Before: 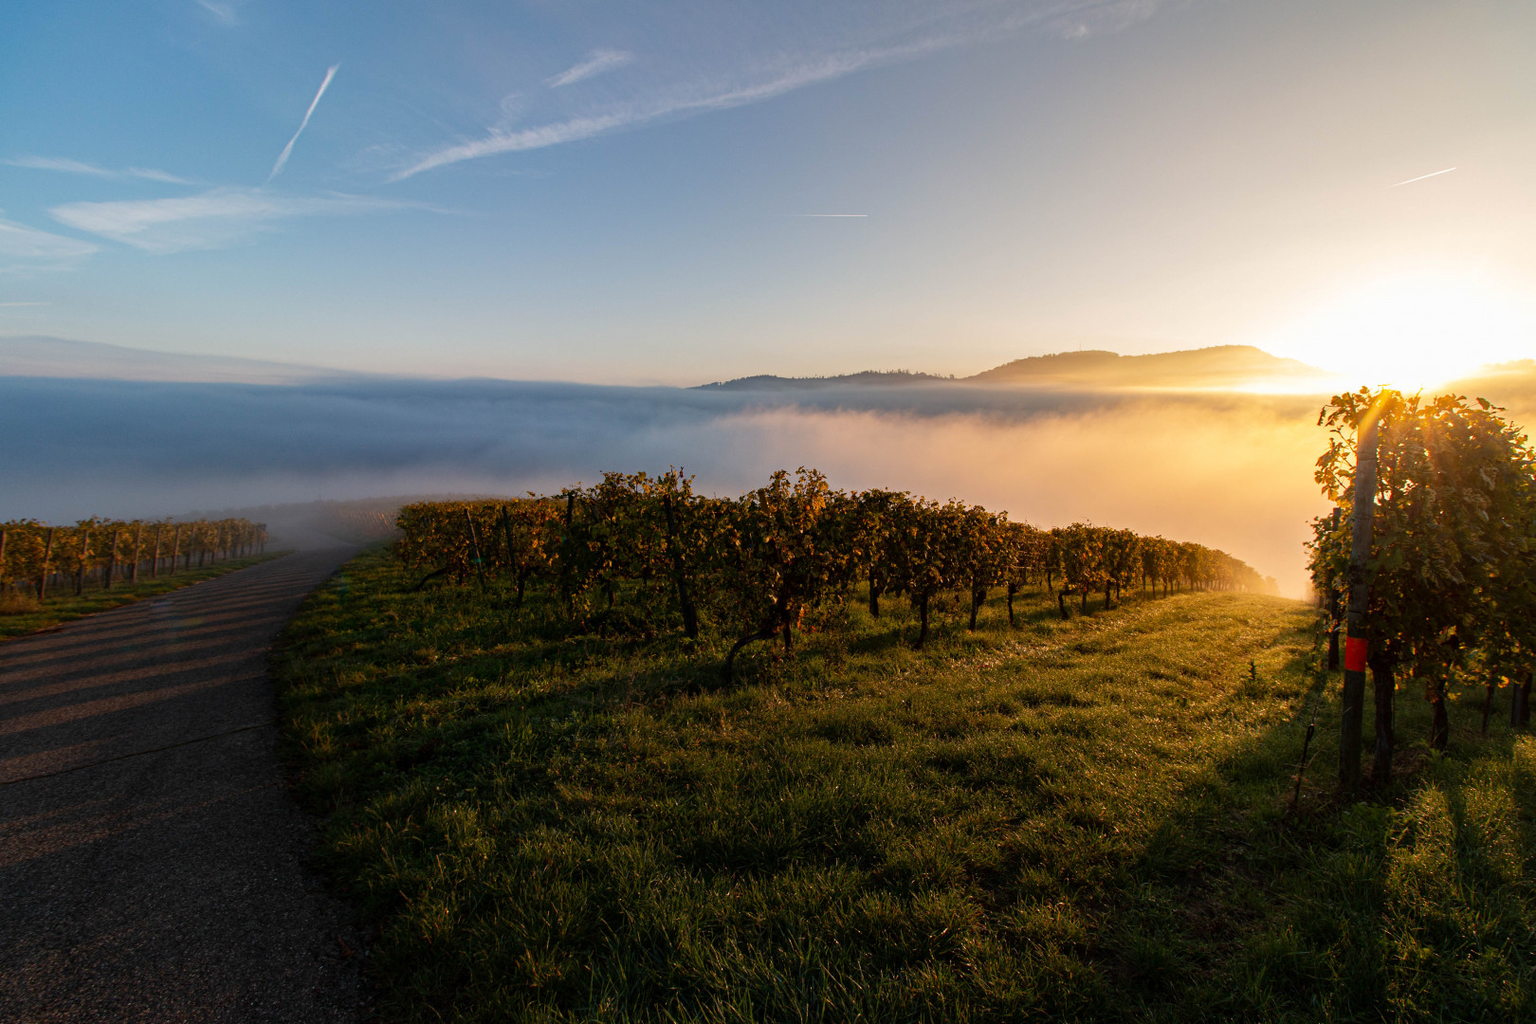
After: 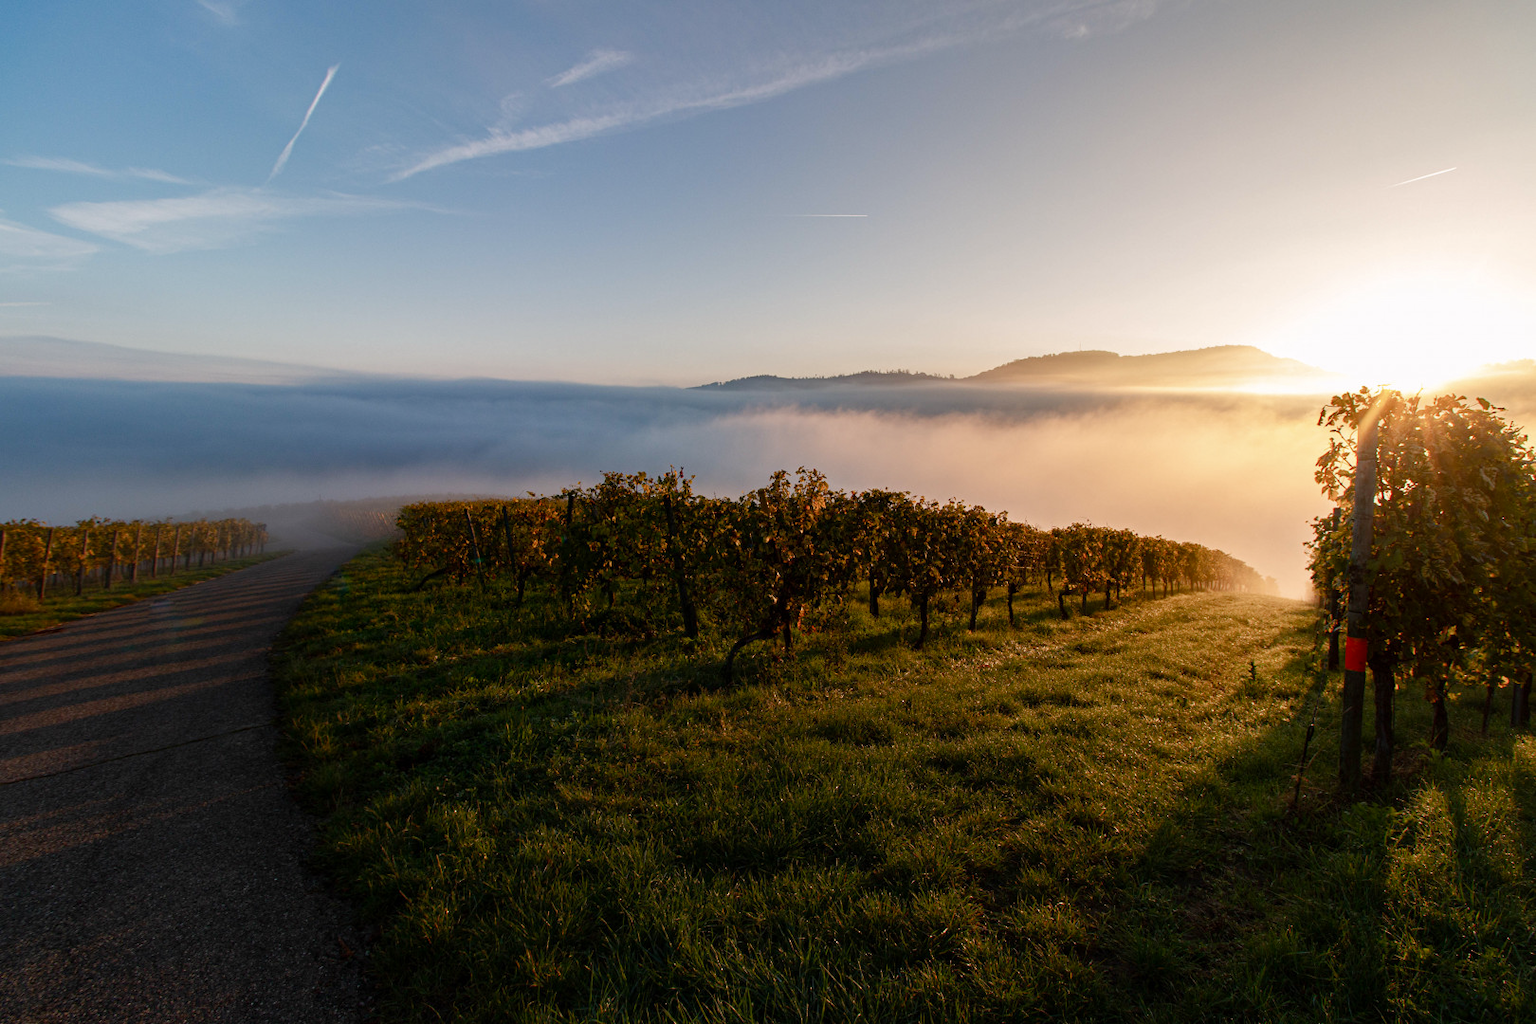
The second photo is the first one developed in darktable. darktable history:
color balance rgb: highlights gain › chroma 0.267%, highlights gain › hue 332.59°, perceptual saturation grading › global saturation 0.499%, perceptual saturation grading › highlights -32.26%, perceptual saturation grading › mid-tones 5.735%, perceptual saturation grading › shadows 18.168%, global vibrance 2.684%
exposure: compensate highlight preservation false
